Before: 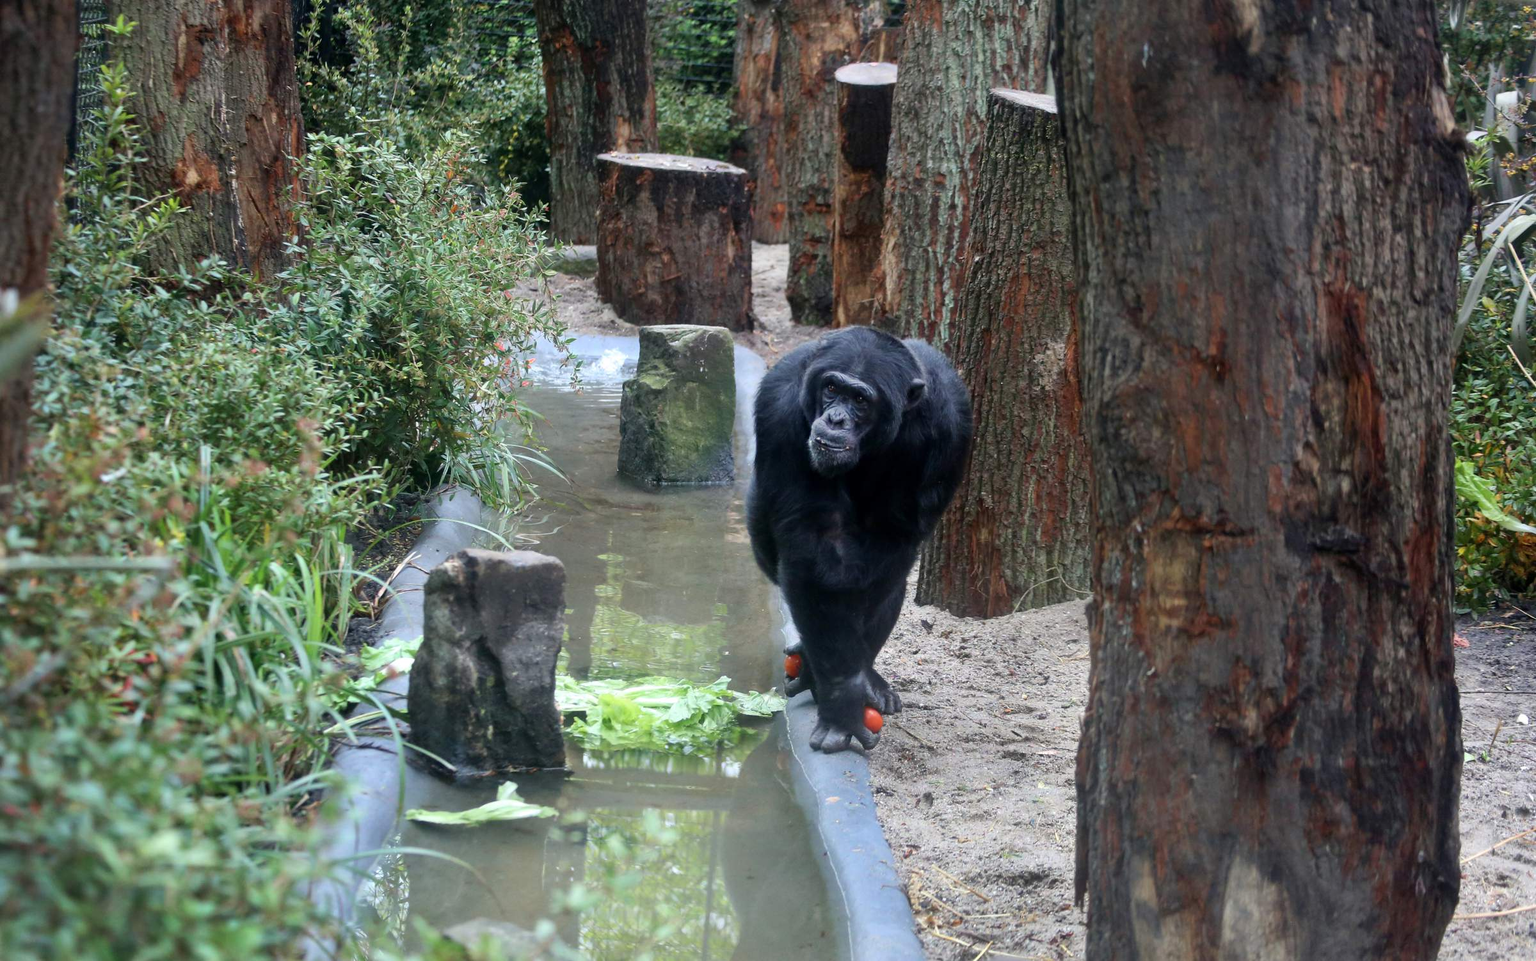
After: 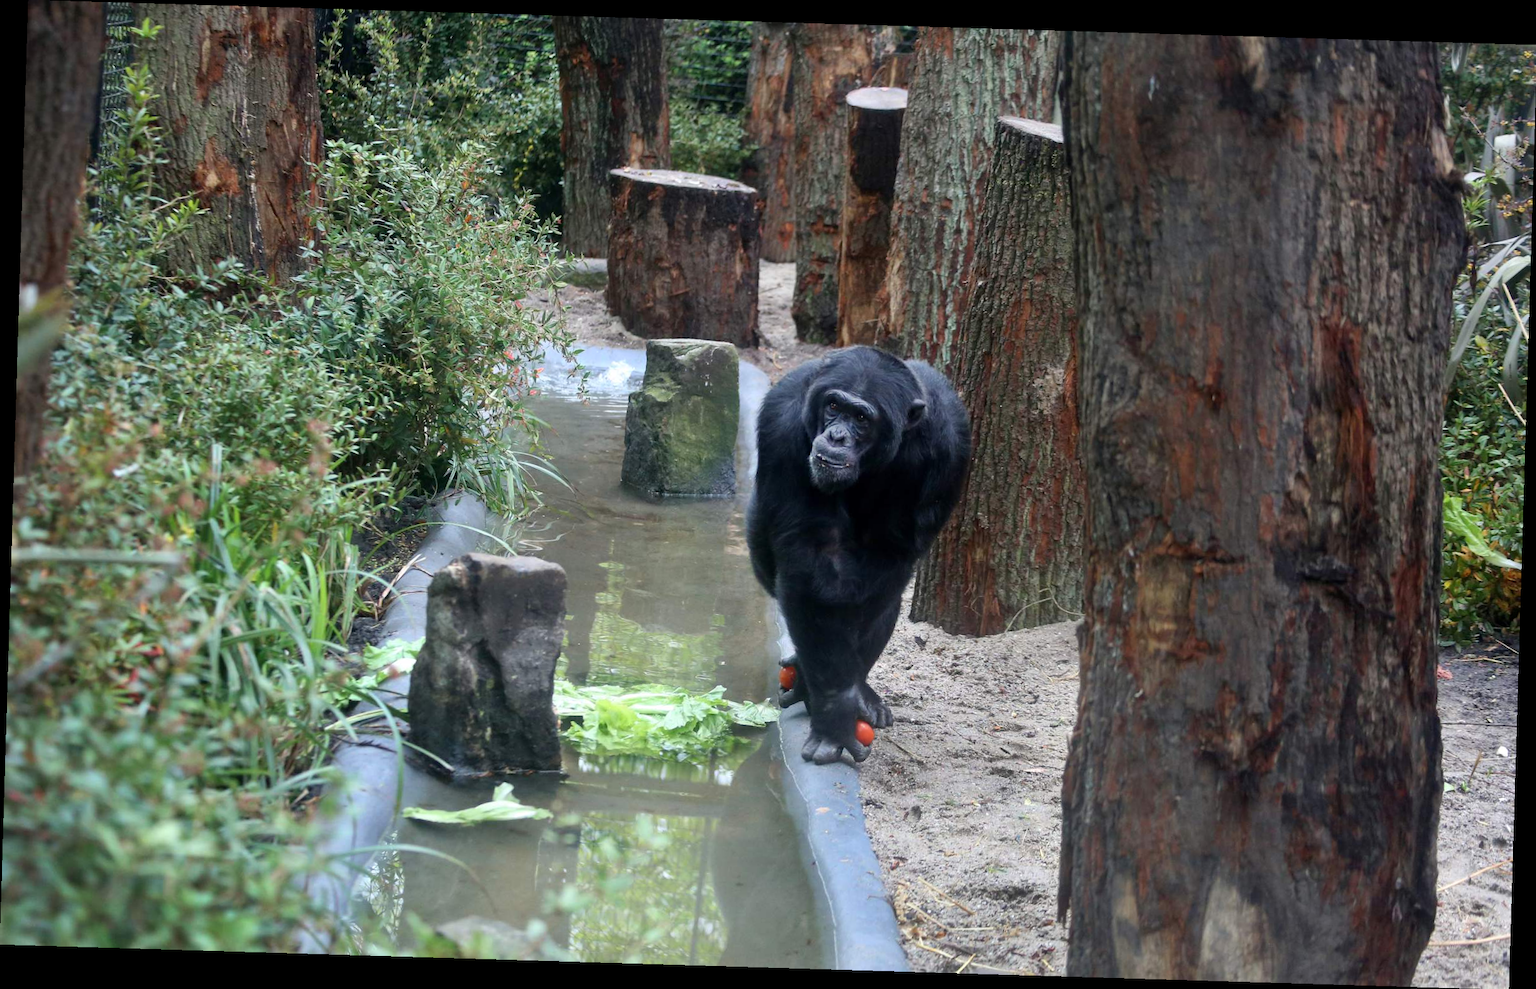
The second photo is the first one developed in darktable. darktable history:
tone equalizer: -8 EV 0.06 EV, smoothing diameter 25%, edges refinement/feathering 10, preserve details guided filter
rotate and perspective: rotation 1.72°, automatic cropping off
